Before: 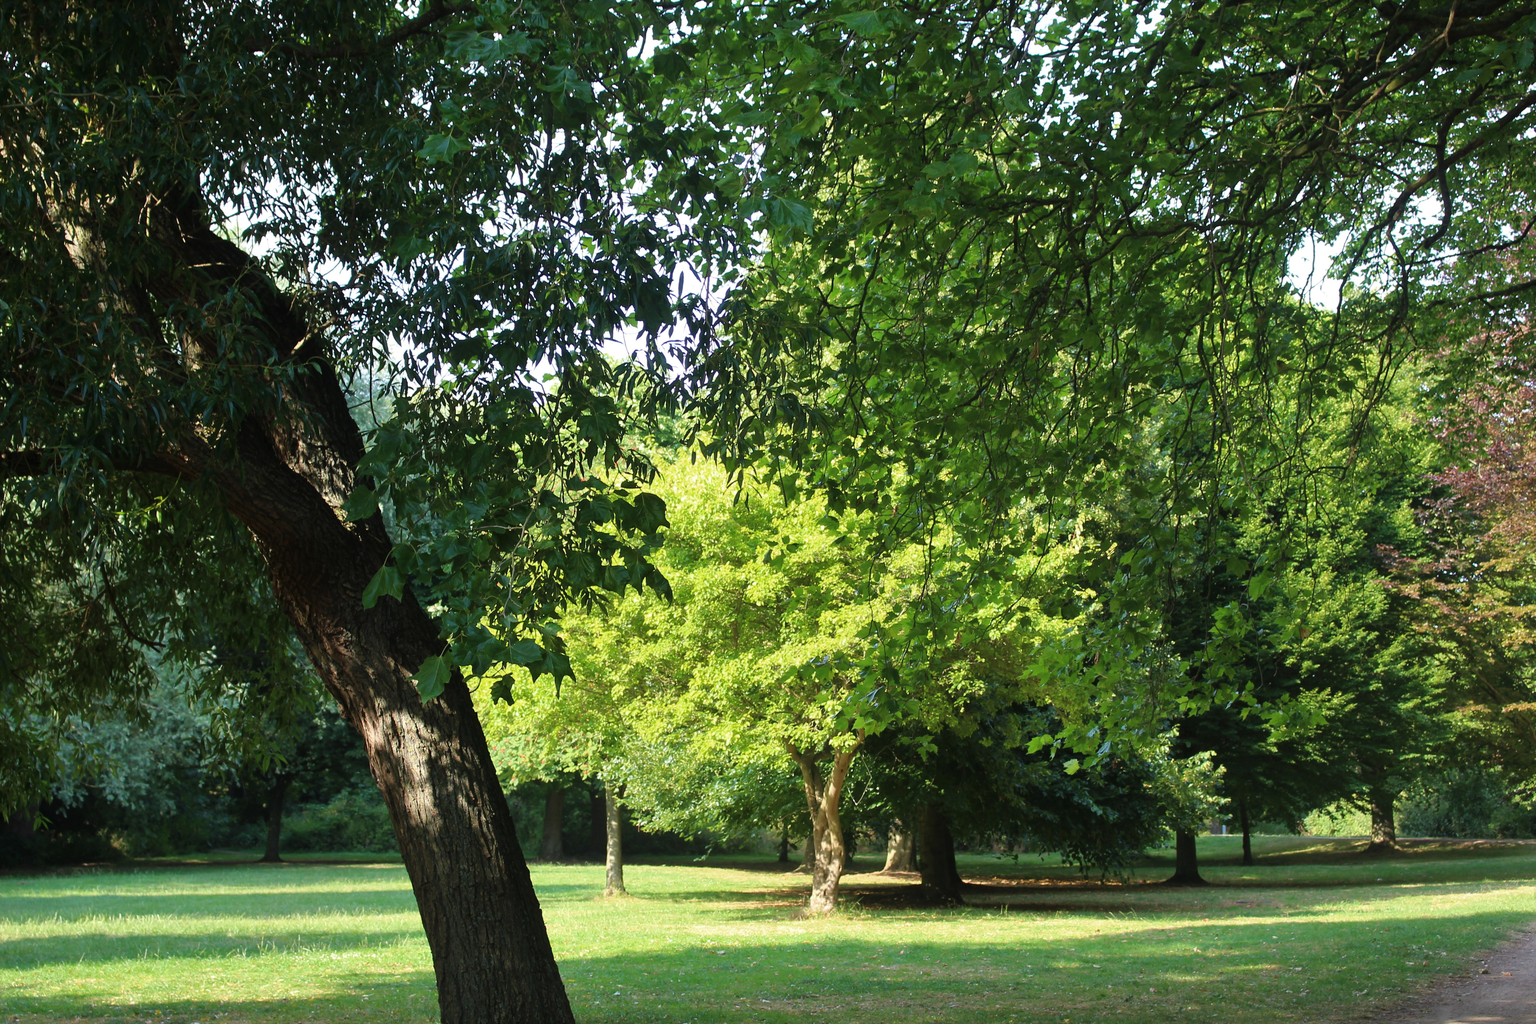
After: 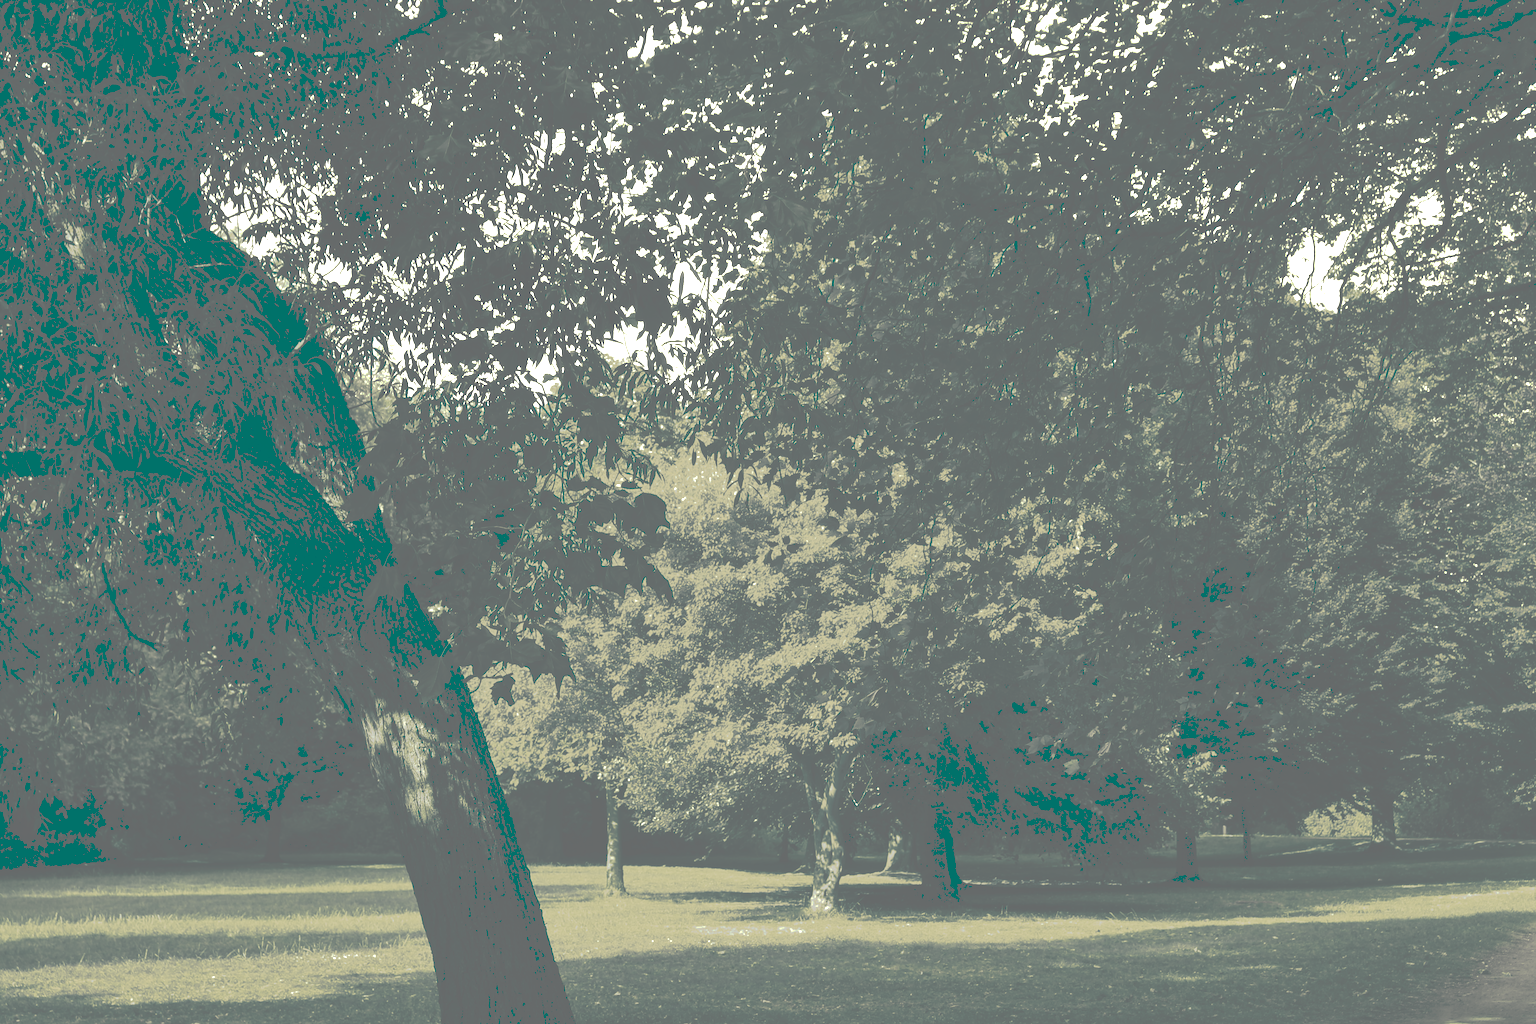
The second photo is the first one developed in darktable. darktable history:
tone curve: curves: ch0 [(0, 0) (0.003, 0.437) (0.011, 0.438) (0.025, 0.441) (0.044, 0.441) (0.069, 0.441) (0.1, 0.444) (0.136, 0.447) (0.177, 0.452) (0.224, 0.457) (0.277, 0.466) (0.335, 0.485) (0.399, 0.514) (0.468, 0.558) (0.543, 0.616) (0.623, 0.686) (0.709, 0.76) (0.801, 0.803) (0.898, 0.825) (1, 1)], preserve colors none
color look up table: target L [85.59, 79.89, 78.68, 79.89, 67.64, 56.92, 44.73, 38.43, 22.65, 29.07, 14.68, 203.92, 113.11, 79.89, 69.92, 57.3, 70.33, 58.18, 42.27, 50.8, 50.78, 24.79, 22.5, 10.28, 98.2, 91.43, 77.54, 91.39, 63.22, 82.93, 62.48, 59.03, 34.54, 38.05, 51.66, 31.27, 19.02, 19.02, 29.11, 2.261, 98.2, 81.16, 91.43, 77.54, 68.58, 69.9, 81.53, 46.14, 31.13], target a [-8.074, -7.868, -5.854, -7.868, -3.928, -3.718, -4.857, -5.551, -25.87, -13.26, -39.95, 0, 0.001, -7.868, -3.47, -3.841, -3.191, -3.124, -5.743, -2.925, -3.084, -21.17, -26.85, -31.44, -19.62, -18.63, -4.517, -18.8, -3.06, -5.994, -2.829, -2.849, -8.137, -5.238, -2.83, -8.702, -28.29, -28.29, -12.75, -4.705, -19.62, -7.944, -18.63, -4.517, -2.794, -3.594, -5.469, -4.768, -9.65], target b [32.8, 25.07, 23.09, 25.07, 12.7, 7.319, 3.997, 1.906, -3.946, 0.703, -5.36, -0.003, -0.008, 25.07, 13.81, 7.806, 14.41, 7.474, 3.273, 4.562, 5.536, -3.33, -4.189, -6.143, 52.46, 42.06, 21.8, 42.57, 10.73, 28.98, 9.802, 8.084, 1.66, 1.43, 5.838, -0.792, -4.167, -4.167, -2.017, -12.95, 52.46, 26.61, 42.06, 21.8, 13.52, 14.34, 27.23, 4.301, -1.031], num patches 49
